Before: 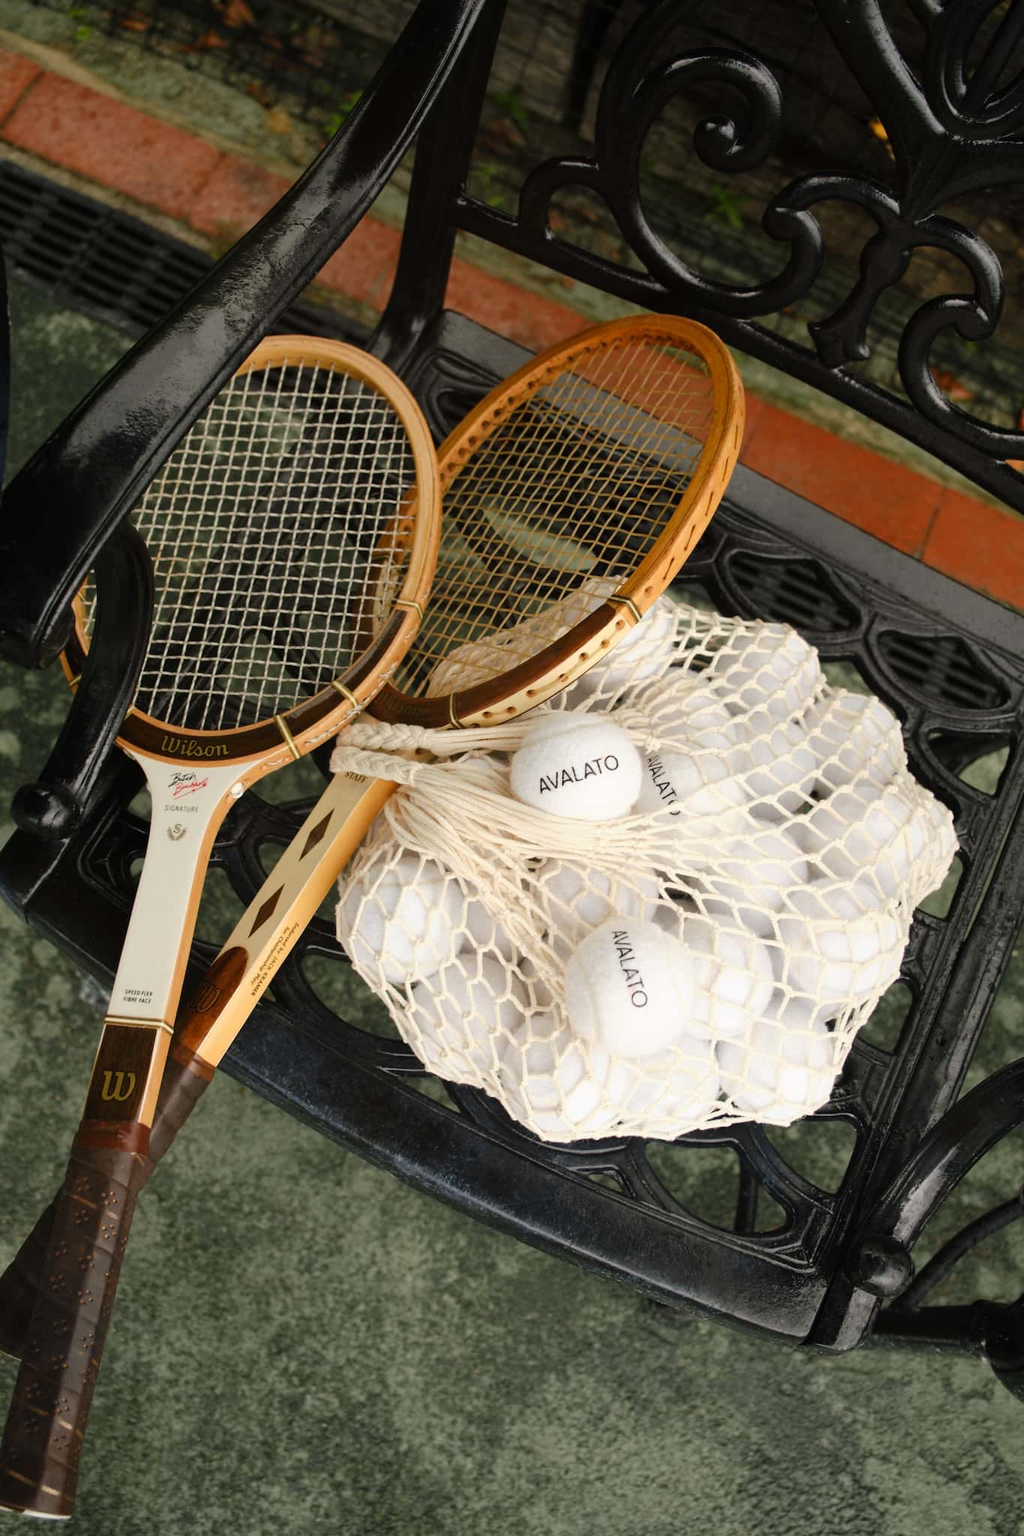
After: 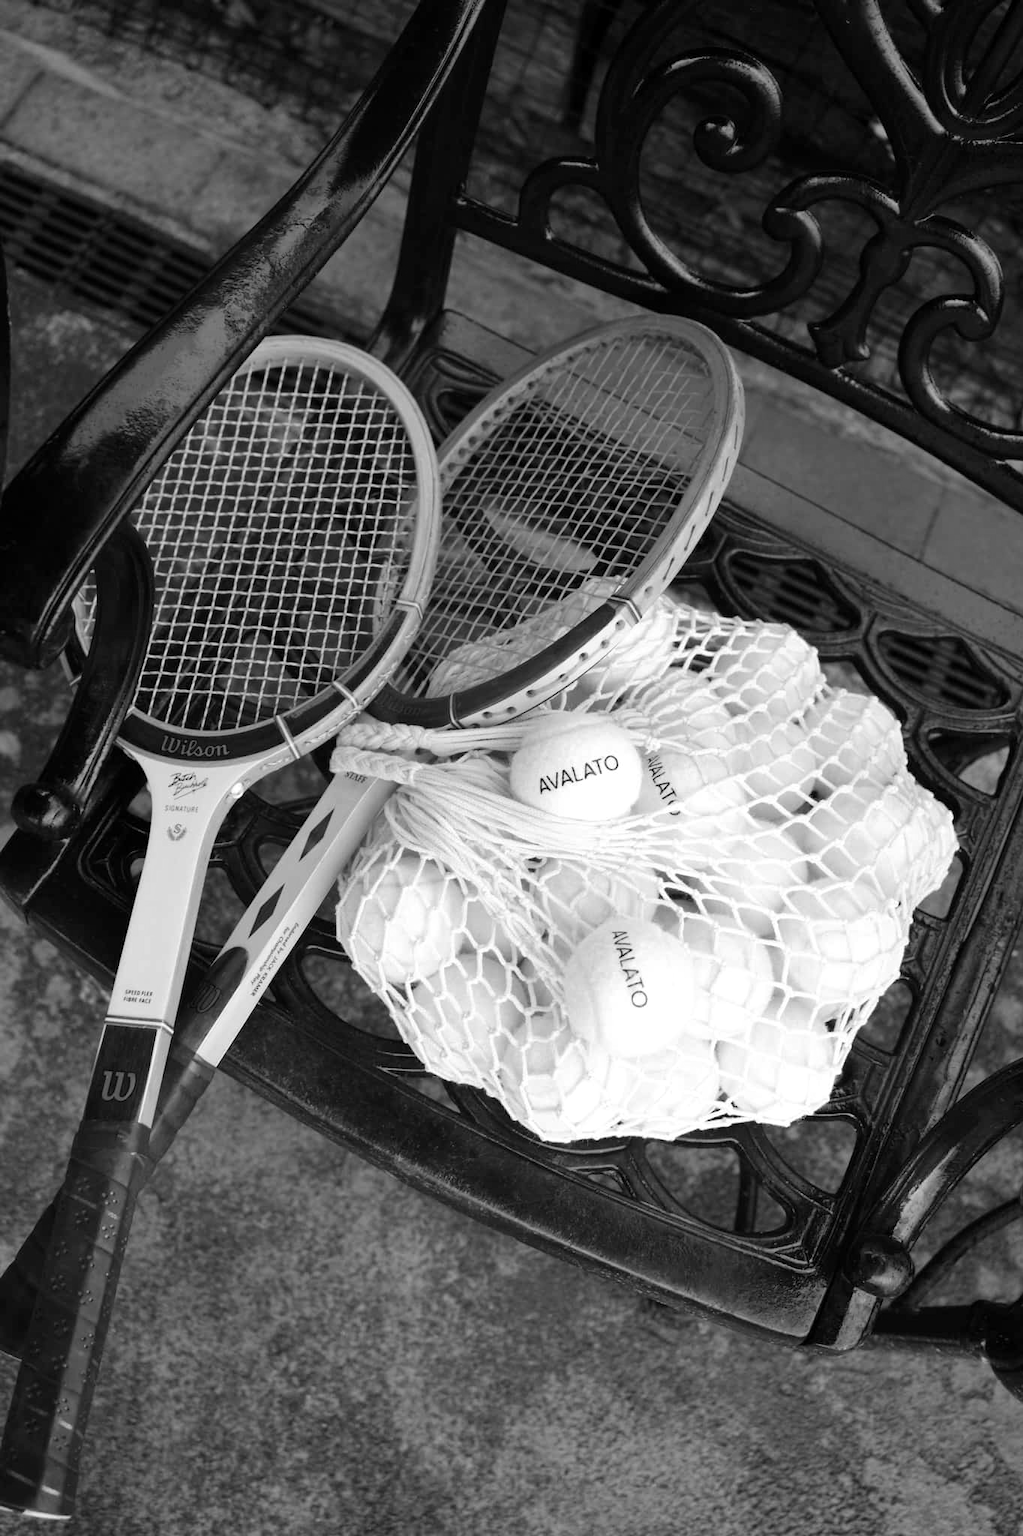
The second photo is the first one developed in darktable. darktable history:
exposure: black level correction 0.001, exposure 0.14 EV, compensate highlight preservation false
monochrome: on, module defaults
